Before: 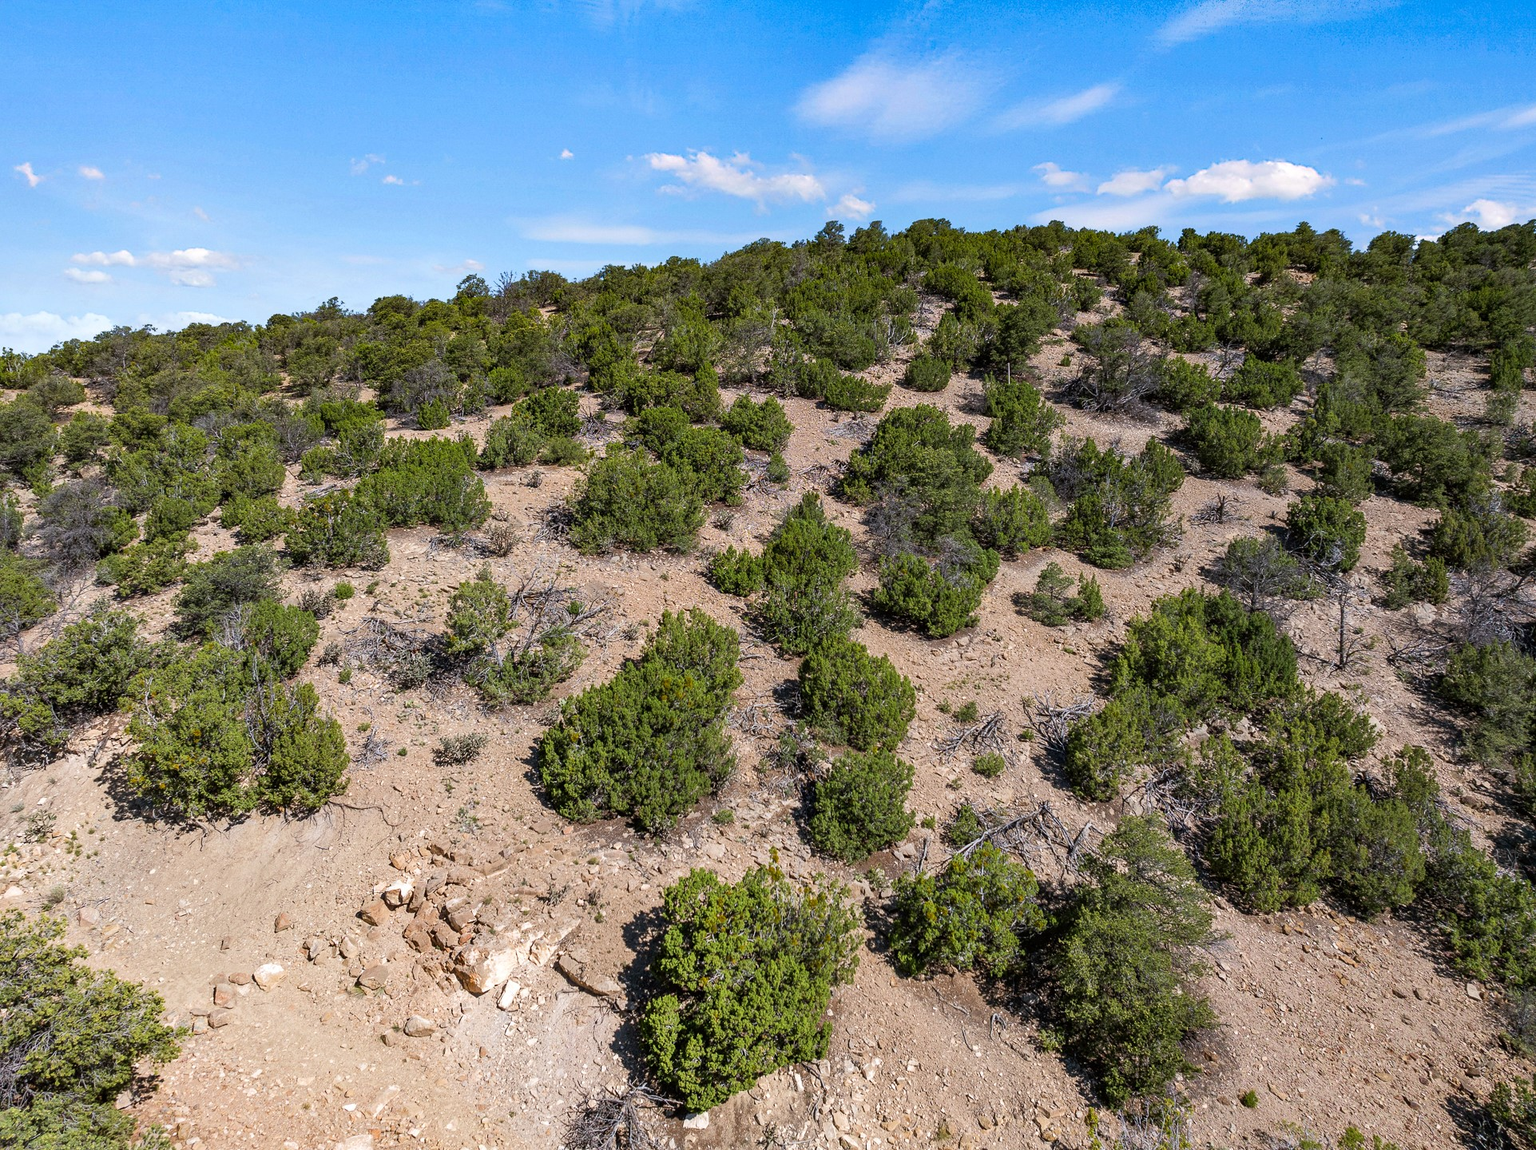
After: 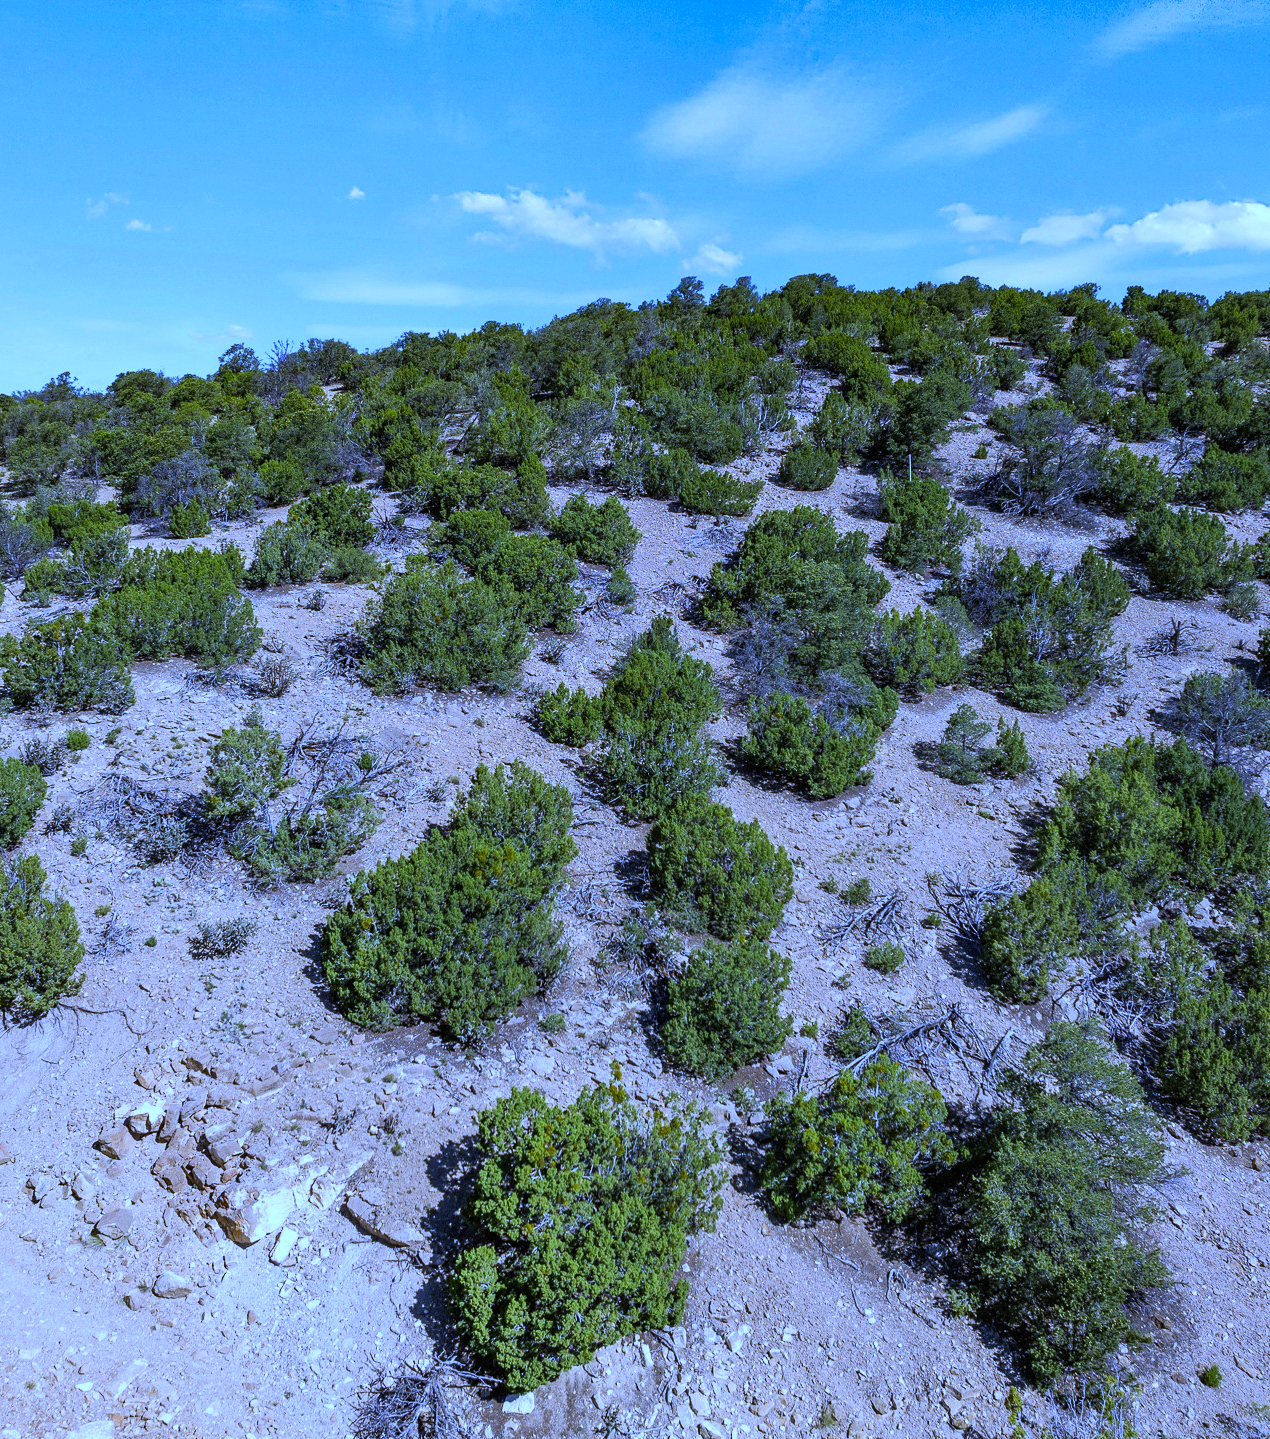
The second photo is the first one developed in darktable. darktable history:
white balance: red 0.766, blue 1.537
crop and rotate: left 18.442%, right 15.508%
